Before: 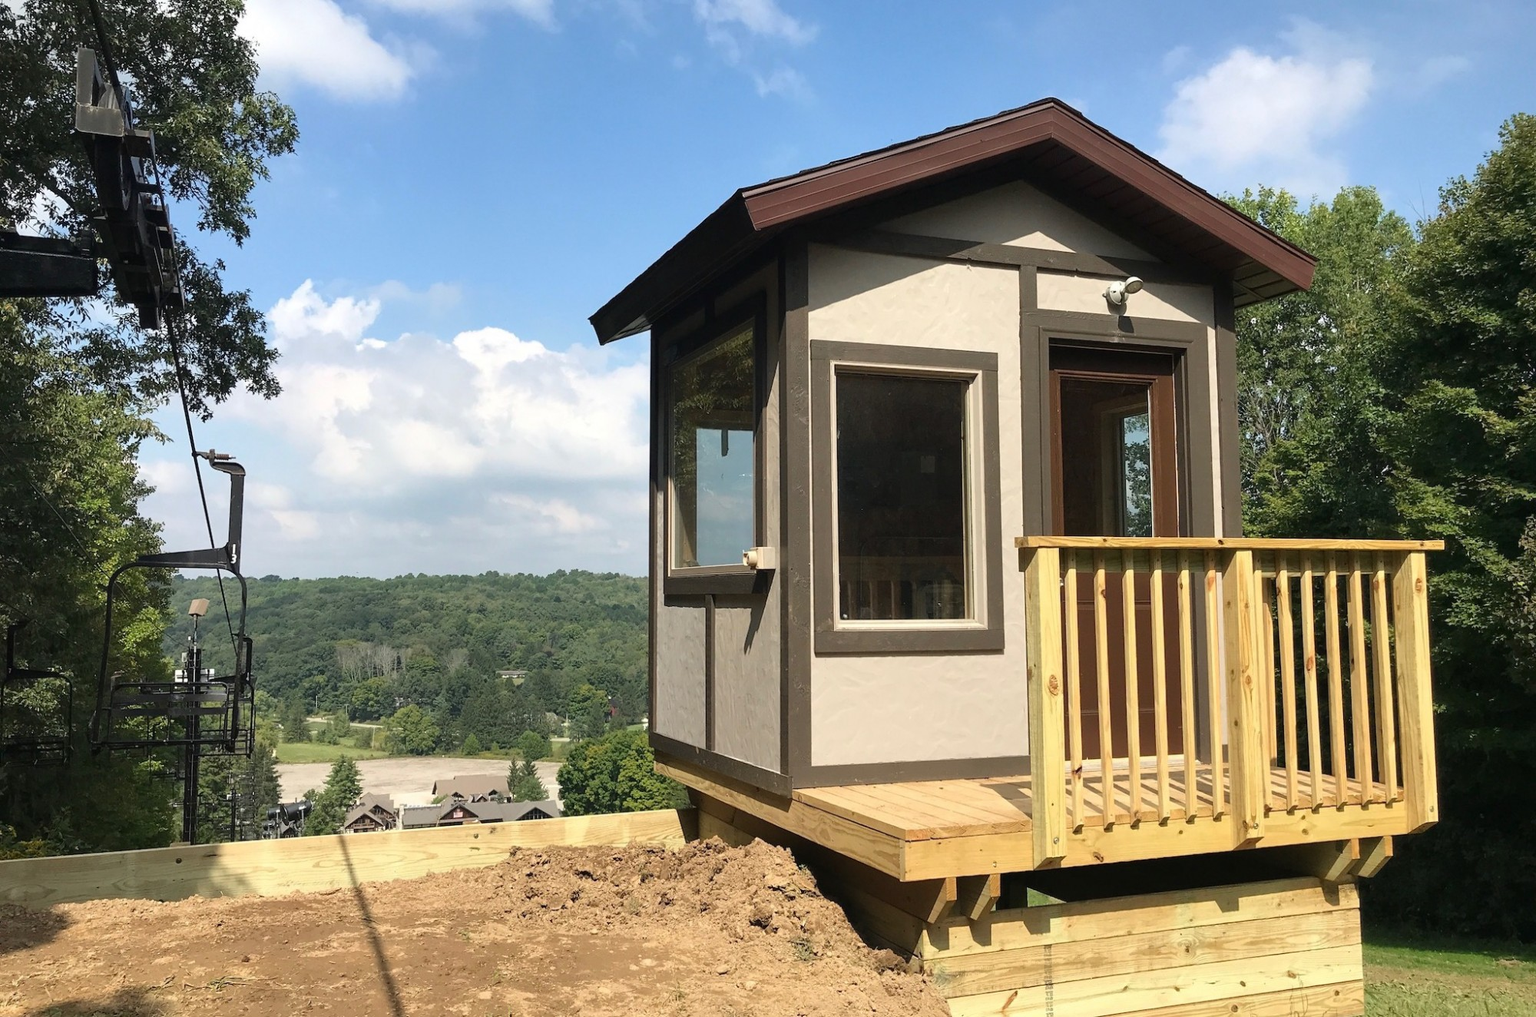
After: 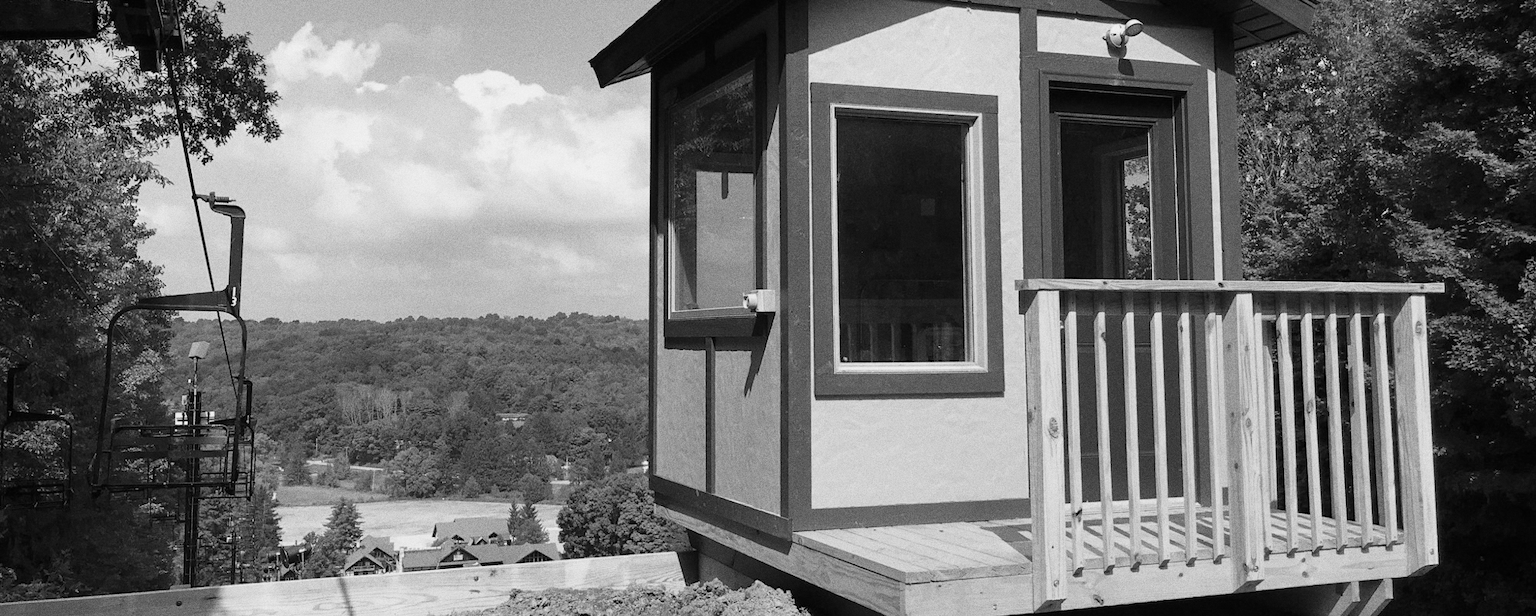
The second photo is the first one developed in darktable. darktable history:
monochrome: on, module defaults
crop and rotate: top 25.357%, bottom 13.942%
grain: coarseness 9.61 ISO, strength 35.62%
exposure: black level correction 0.001, exposure -0.2 EV, compensate highlight preservation false
